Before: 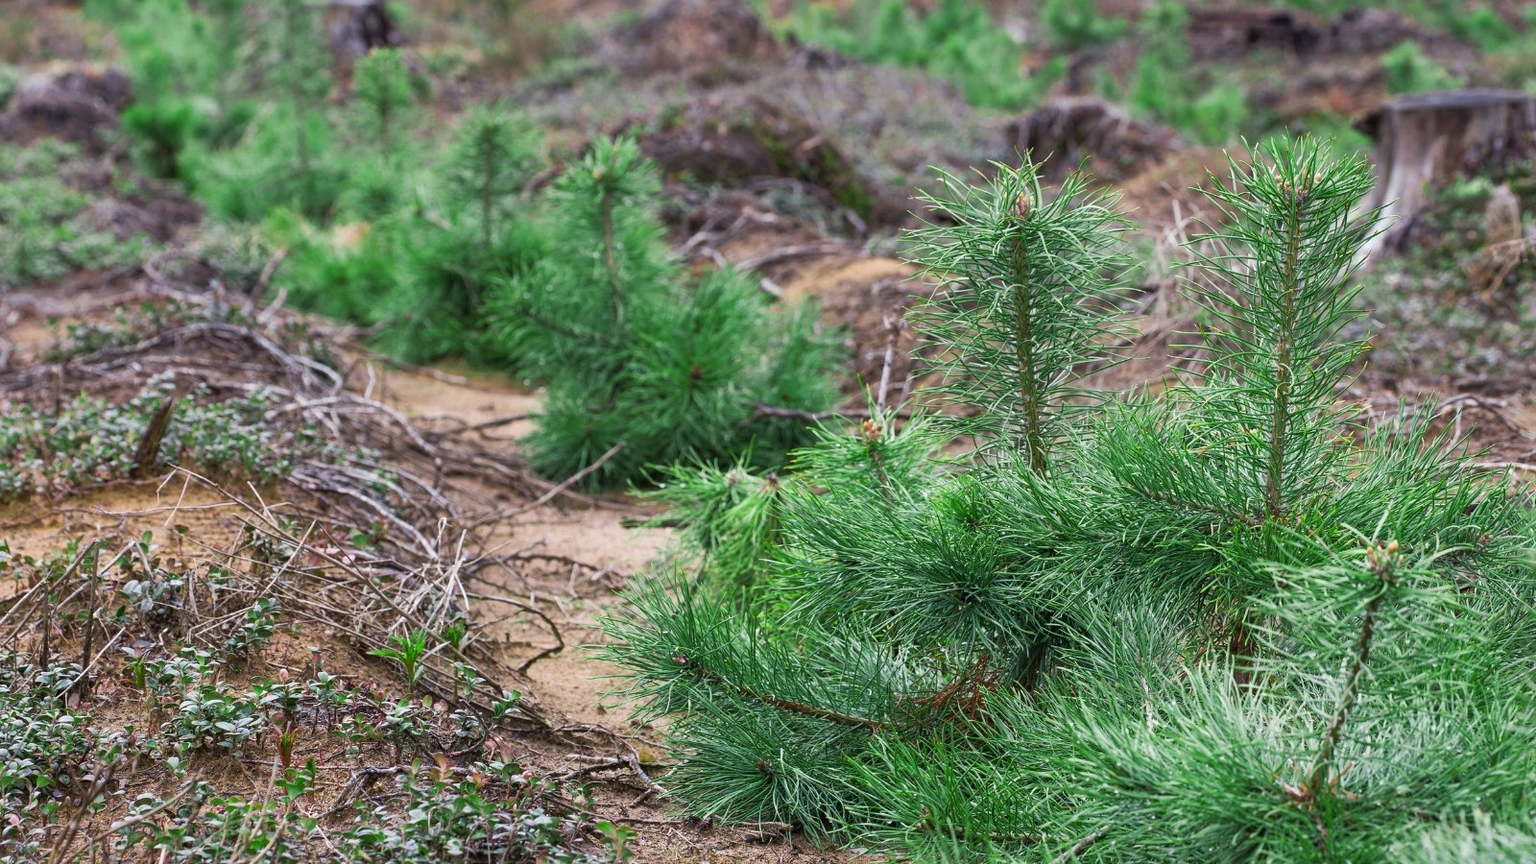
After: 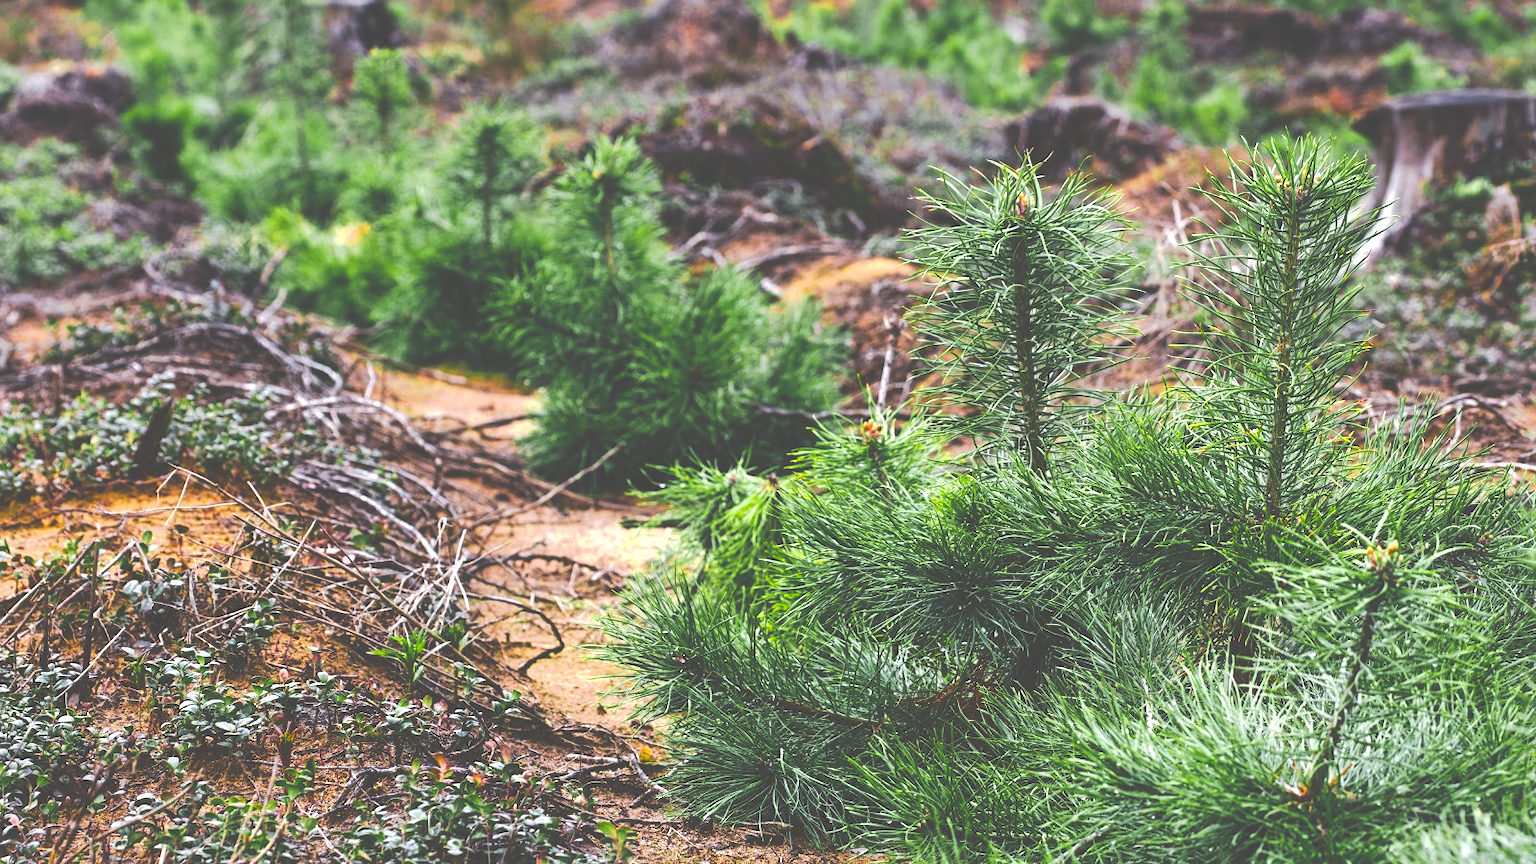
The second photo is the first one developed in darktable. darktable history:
tone equalizer: -8 EV -0.431 EV, -7 EV -0.394 EV, -6 EV -0.355 EV, -5 EV -0.228 EV, -3 EV 0.217 EV, -2 EV 0.323 EV, -1 EV 0.408 EV, +0 EV 0.418 EV, edges refinement/feathering 500, mask exposure compensation -1.57 EV, preserve details no
color balance rgb: perceptual saturation grading › global saturation 25.817%, perceptual brilliance grading › highlights 13.761%, perceptual brilliance grading › mid-tones 7.666%, perceptual brilliance grading › shadows -18.105%, contrast -9.361%
color zones: curves: ch0 [(0, 0.511) (0.143, 0.531) (0.286, 0.56) (0.429, 0.5) (0.571, 0.5) (0.714, 0.5) (0.857, 0.5) (1, 0.5)]; ch1 [(0, 0.525) (0.143, 0.705) (0.286, 0.715) (0.429, 0.35) (0.571, 0.35) (0.714, 0.35) (0.857, 0.4) (1, 0.4)]; ch2 [(0, 0.572) (0.143, 0.512) (0.286, 0.473) (0.429, 0.45) (0.571, 0.5) (0.714, 0.5) (0.857, 0.518) (1, 0.518)]
tone curve: curves: ch0 [(0, 0) (0.003, 0.284) (0.011, 0.284) (0.025, 0.288) (0.044, 0.29) (0.069, 0.292) (0.1, 0.296) (0.136, 0.298) (0.177, 0.305) (0.224, 0.312) (0.277, 0.327) (0.335, 0.362) (0.399, 0.407) (0.468, 0.464) (0.543, 0.537) (0.623, 0.62) (0.709, 0.71) (0.801, 0.79) (0.898, 0.862) (1, 1)], preserve colors none
